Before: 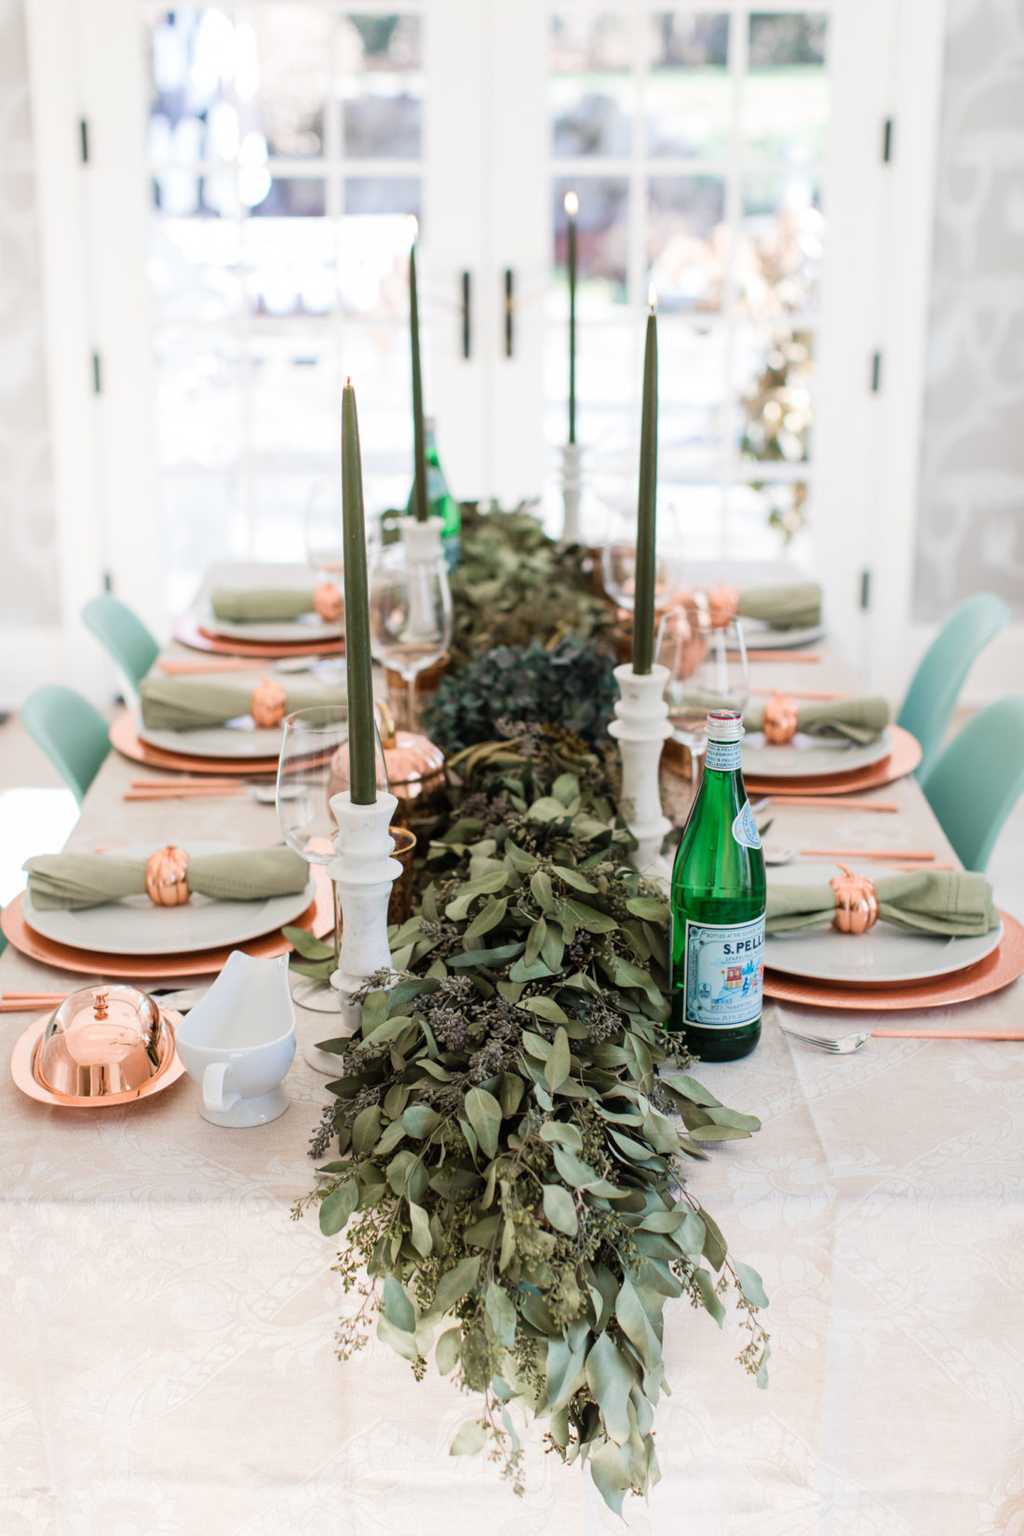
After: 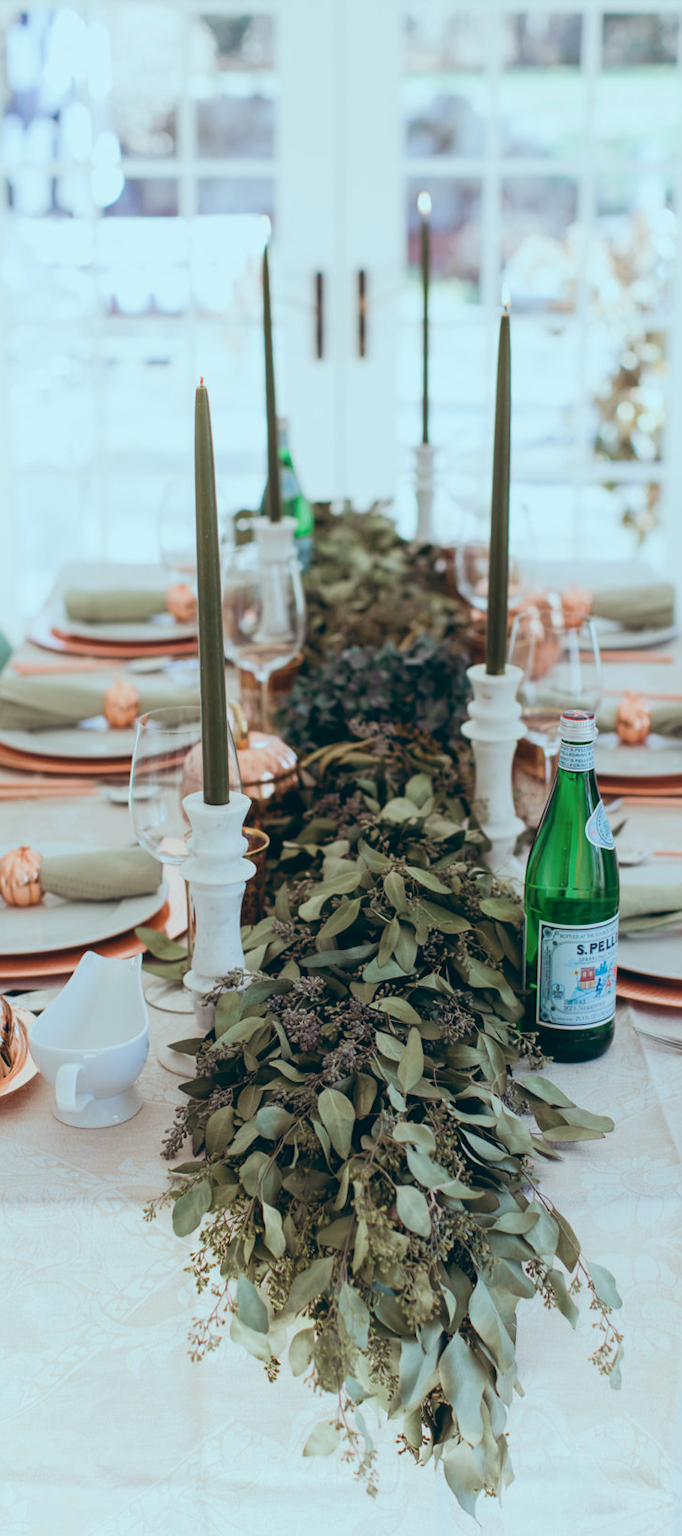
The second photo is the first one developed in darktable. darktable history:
crop and rotate: left 14.436%, right 18.898%
color balance: lift [1.003, 0.993, 1.001, 1.007], gamma [1.018, 1.072, 0.959, 0.928], gain [0.974, 0.873, 1.031, 1.127]
exposure: exposure -0.242 EV, compensate highlight preservation false
